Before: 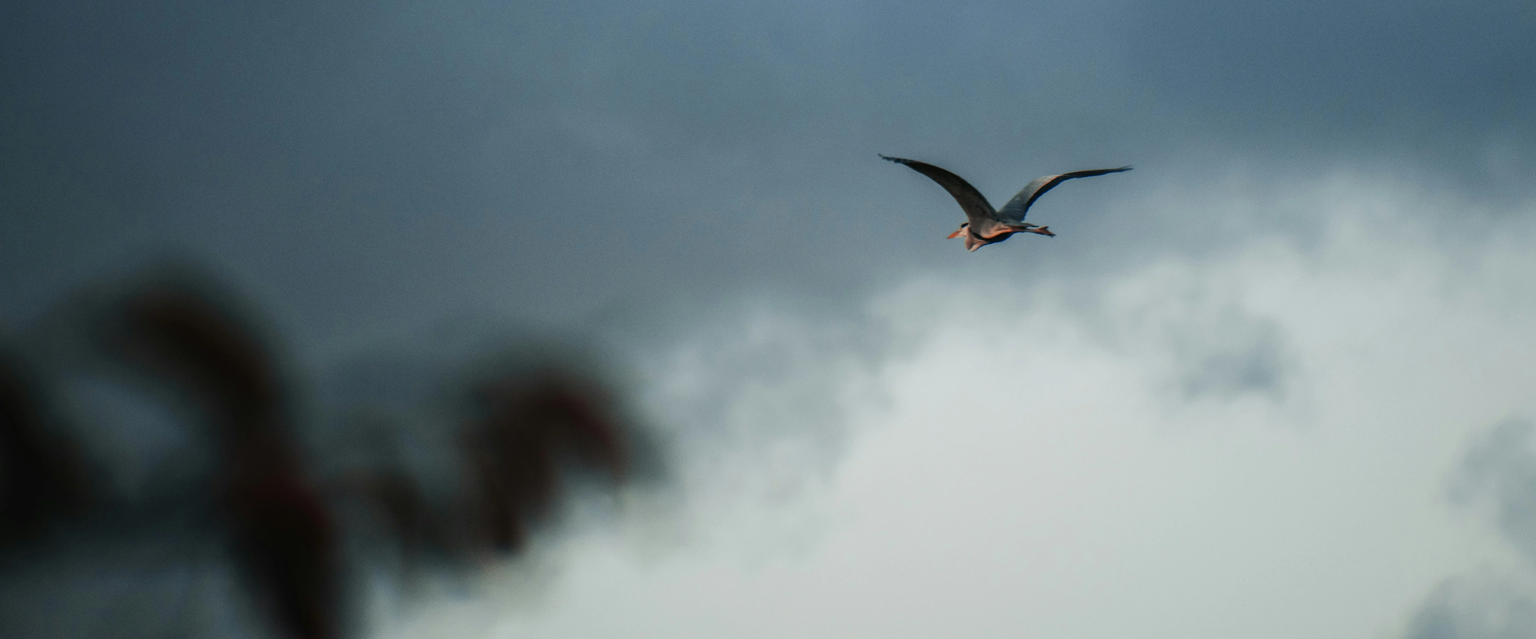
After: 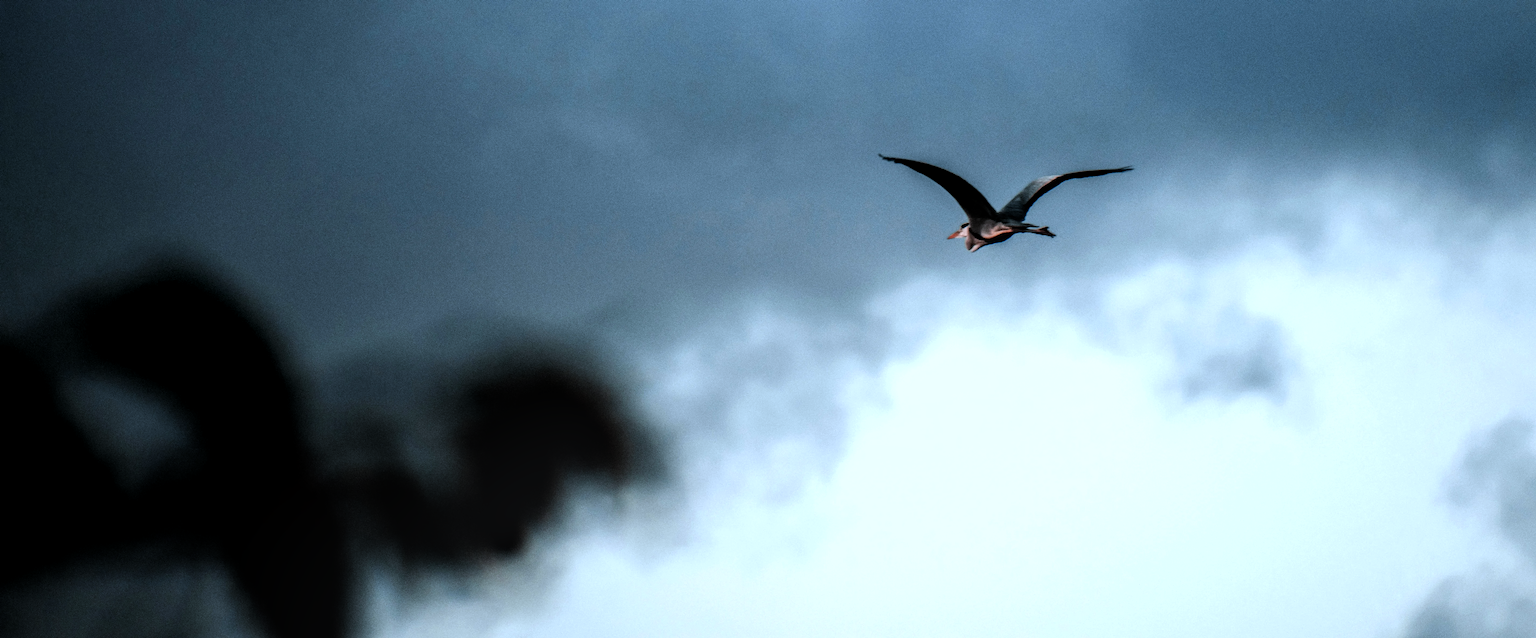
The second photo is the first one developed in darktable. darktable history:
local contrast: on, module defaults
filmic rgb: black relative exposure -8.24 EV, white relative exposure 2.23 EV, hardness 7.08, latitude 86.32%, contrast 1.68, highlights saturation mix -3.53%, shadows ↔ highlights balance -2.64%, iterations of high-quality reconstruction 0
color correction: highlights a* -2.09, highlights b* -18.48
